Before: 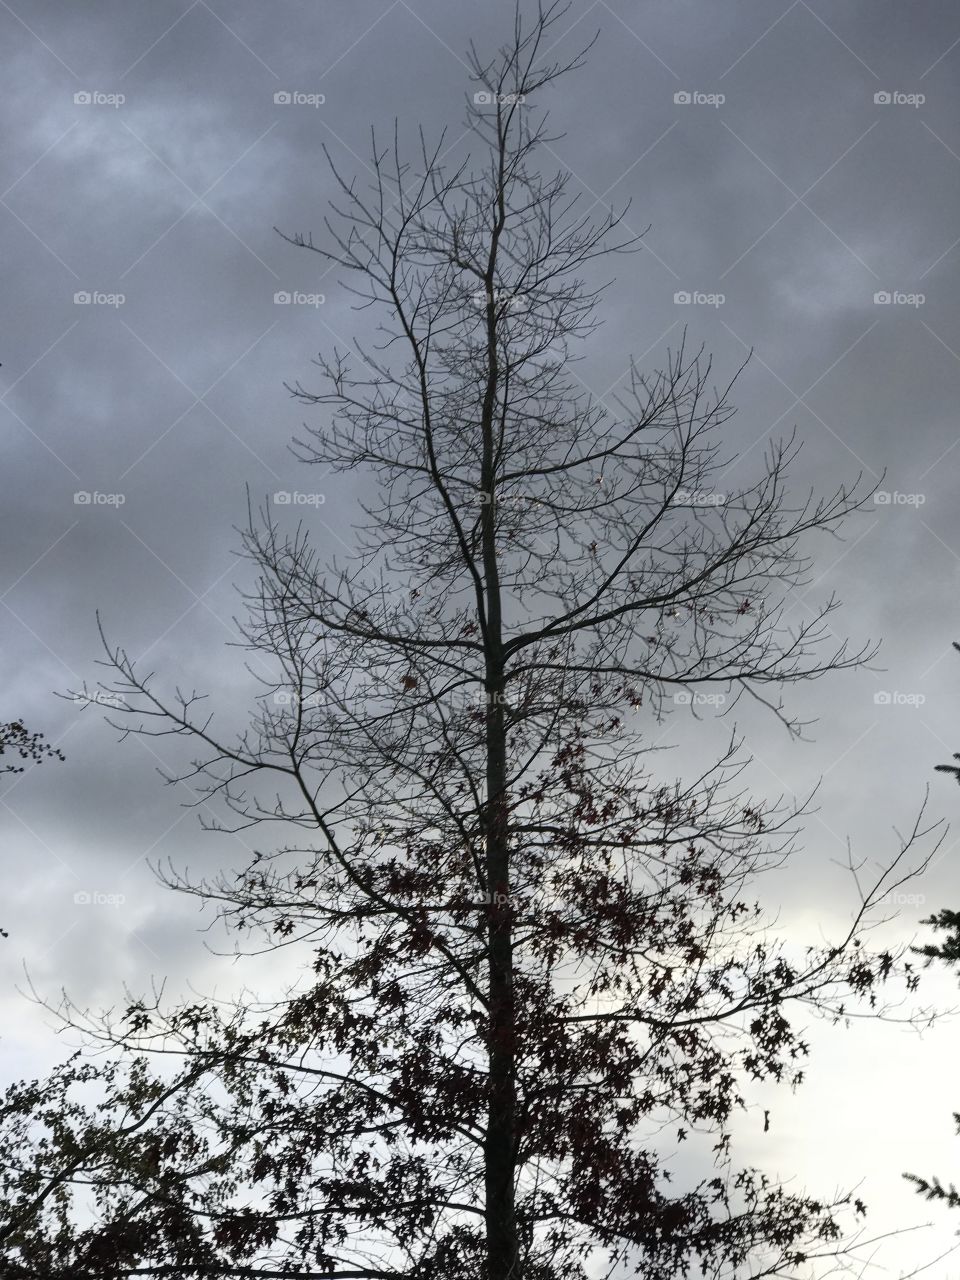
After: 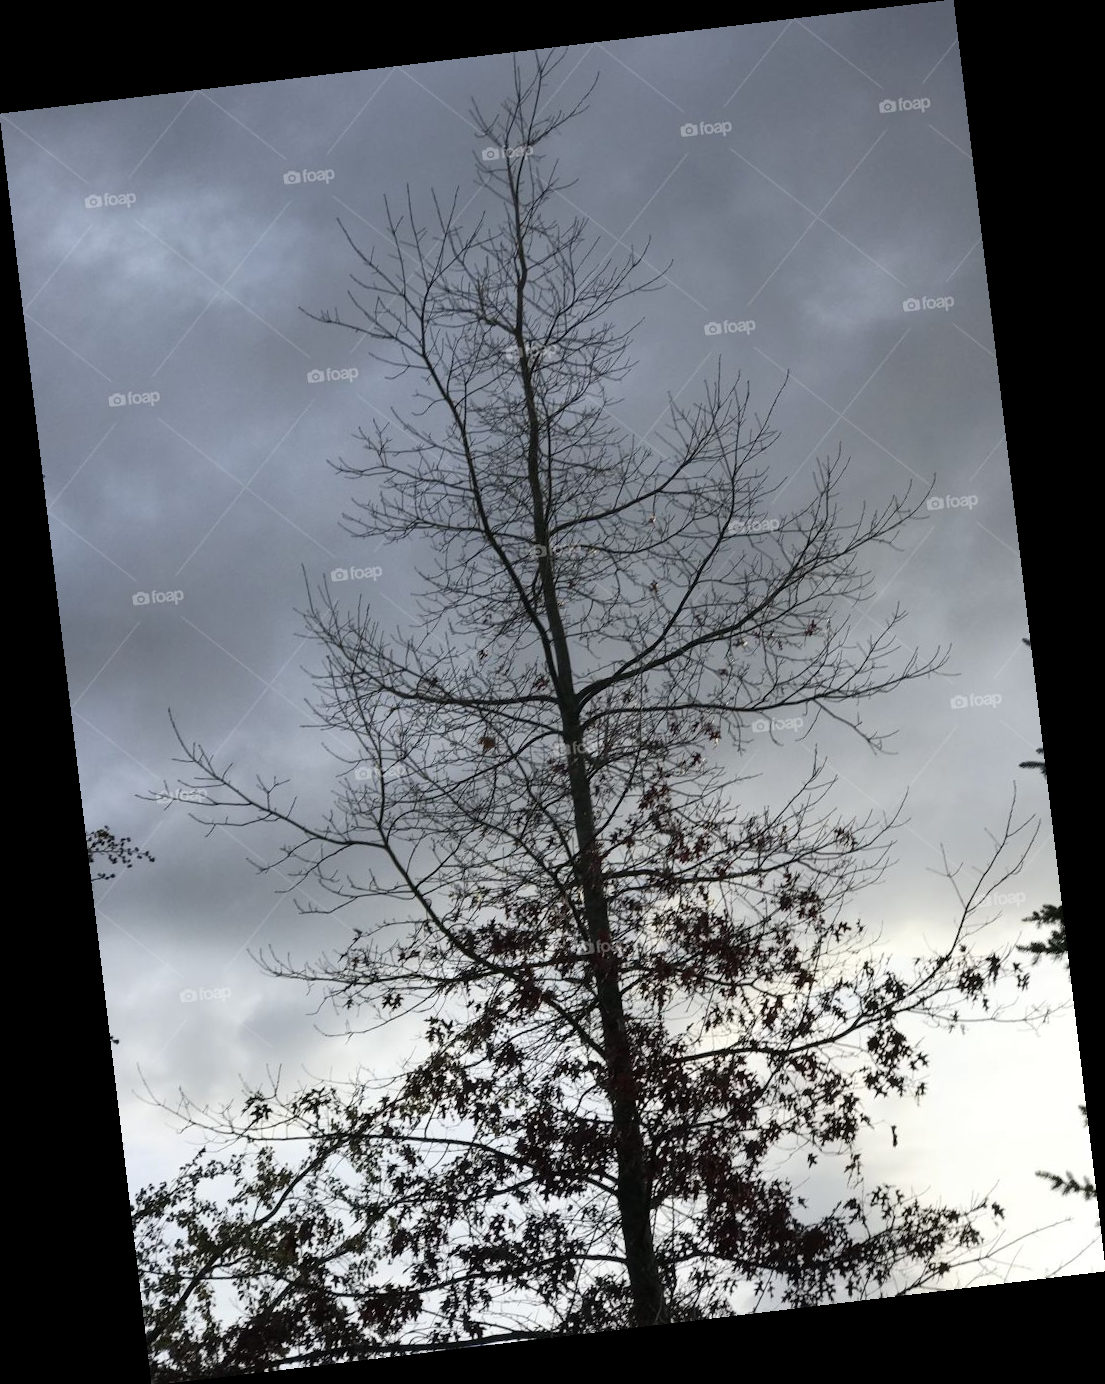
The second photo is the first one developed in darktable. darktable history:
rotate and perspective: rotation -6.83°, automatic cropping off
white balance: emerald 1
